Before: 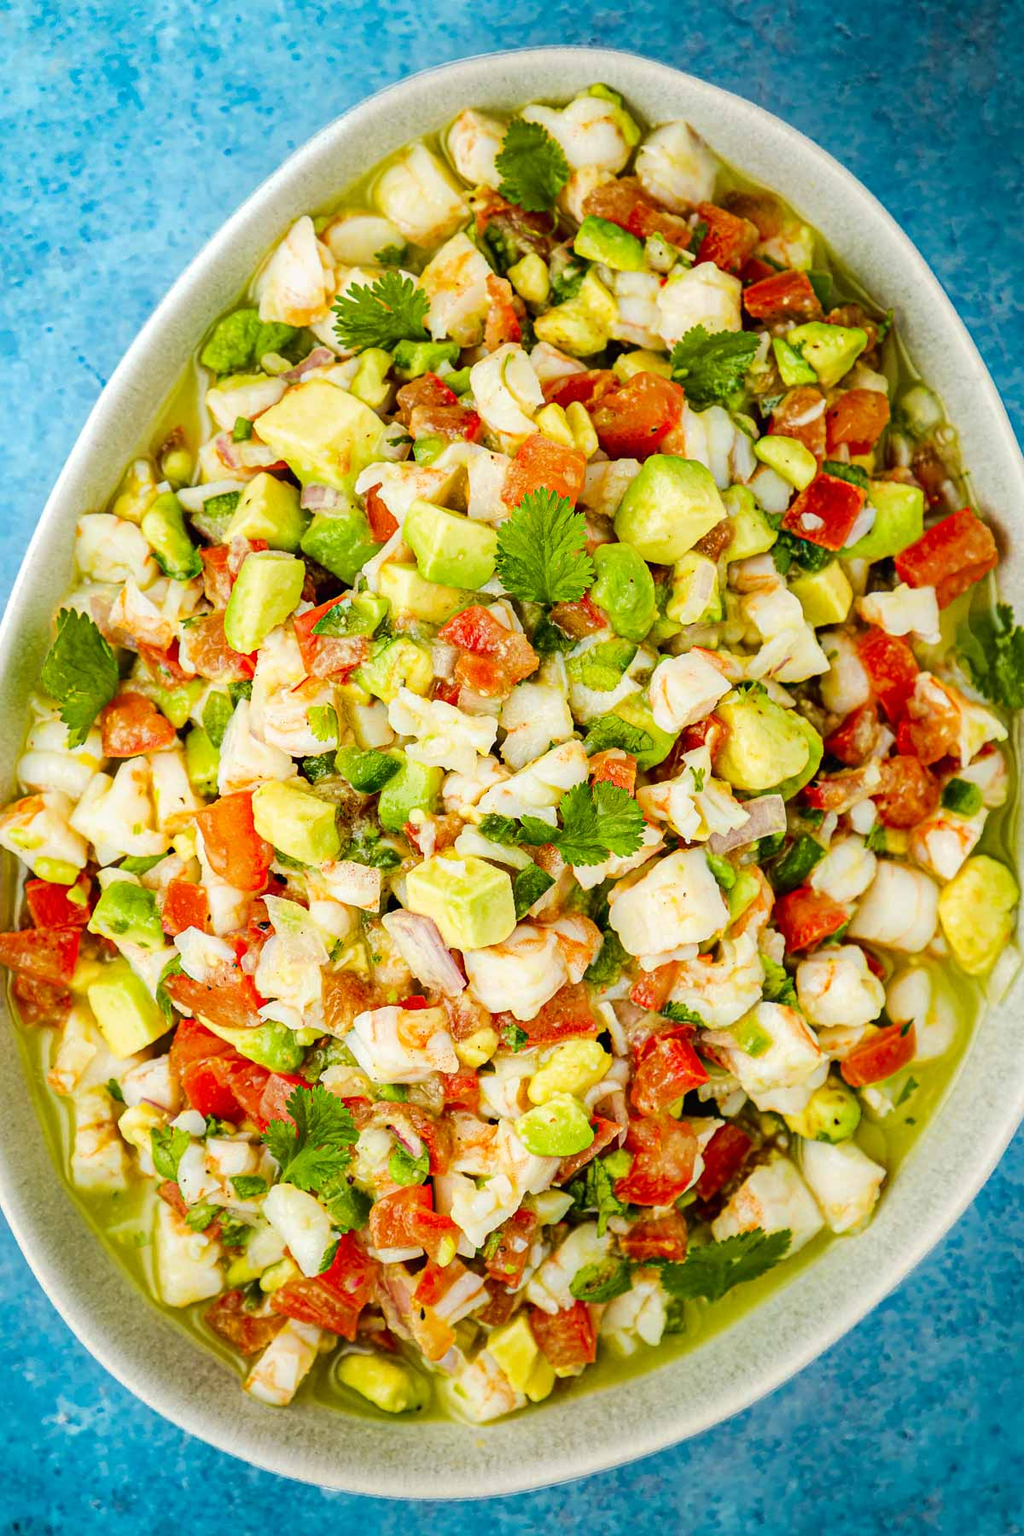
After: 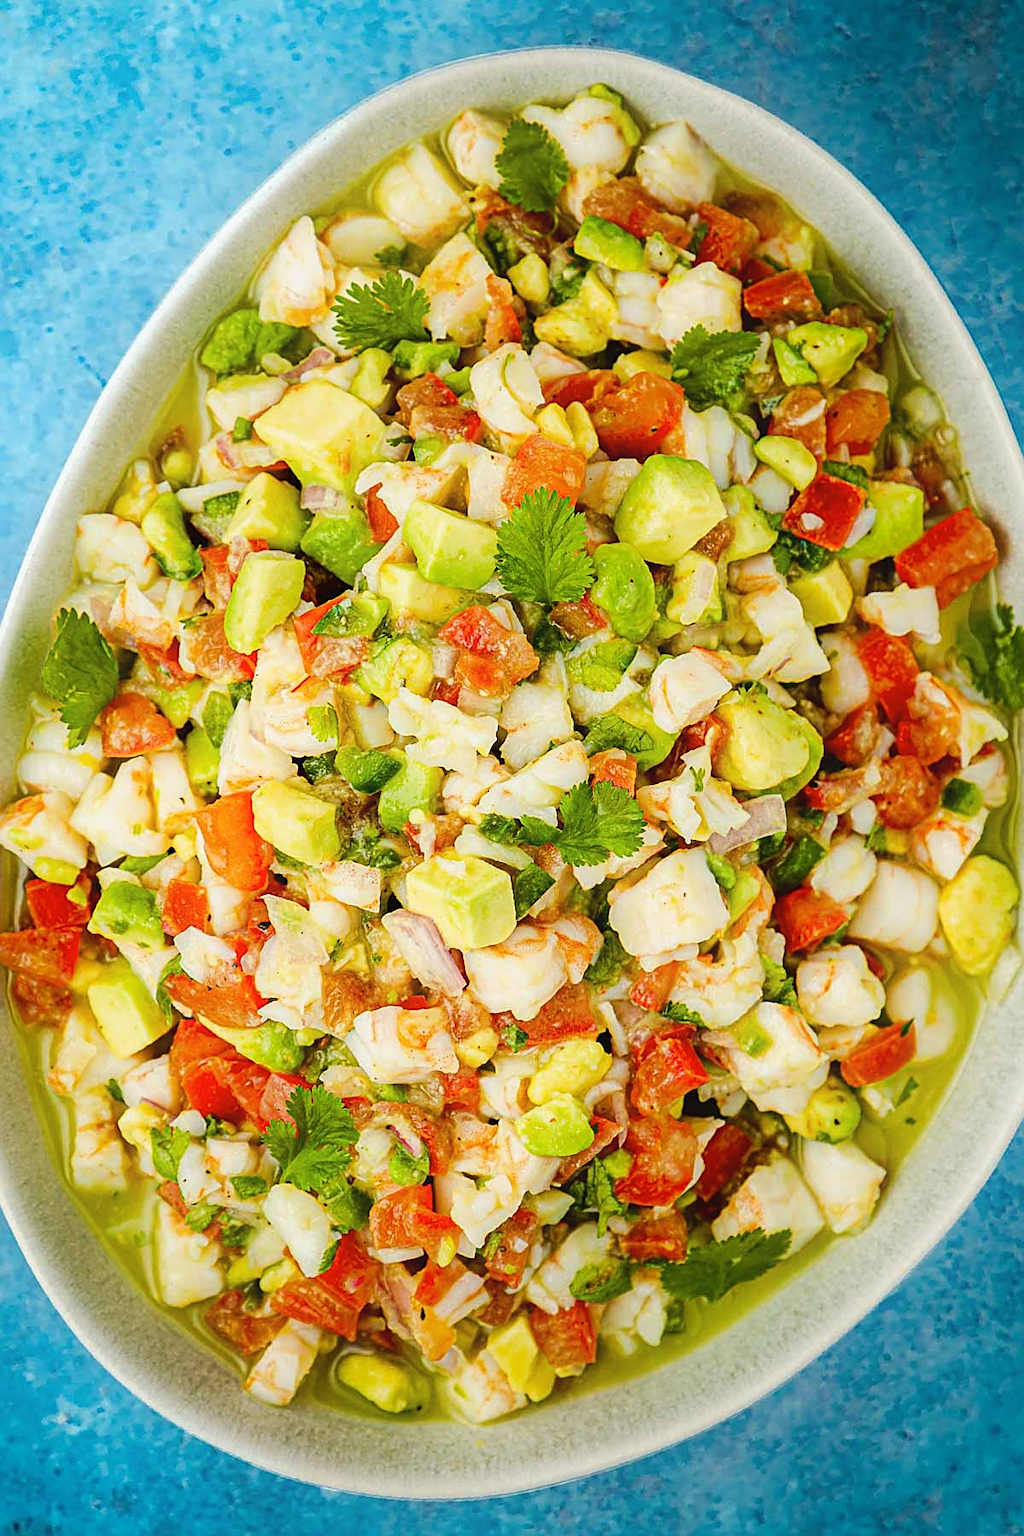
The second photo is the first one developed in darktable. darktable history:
sharpen: radius 1.967
contrast equalizer: octaves 7, y [[0.6 ×6], [0.55 ×6], [0 ×6], [0 ×6], [0 ×6]], mix -0.3
